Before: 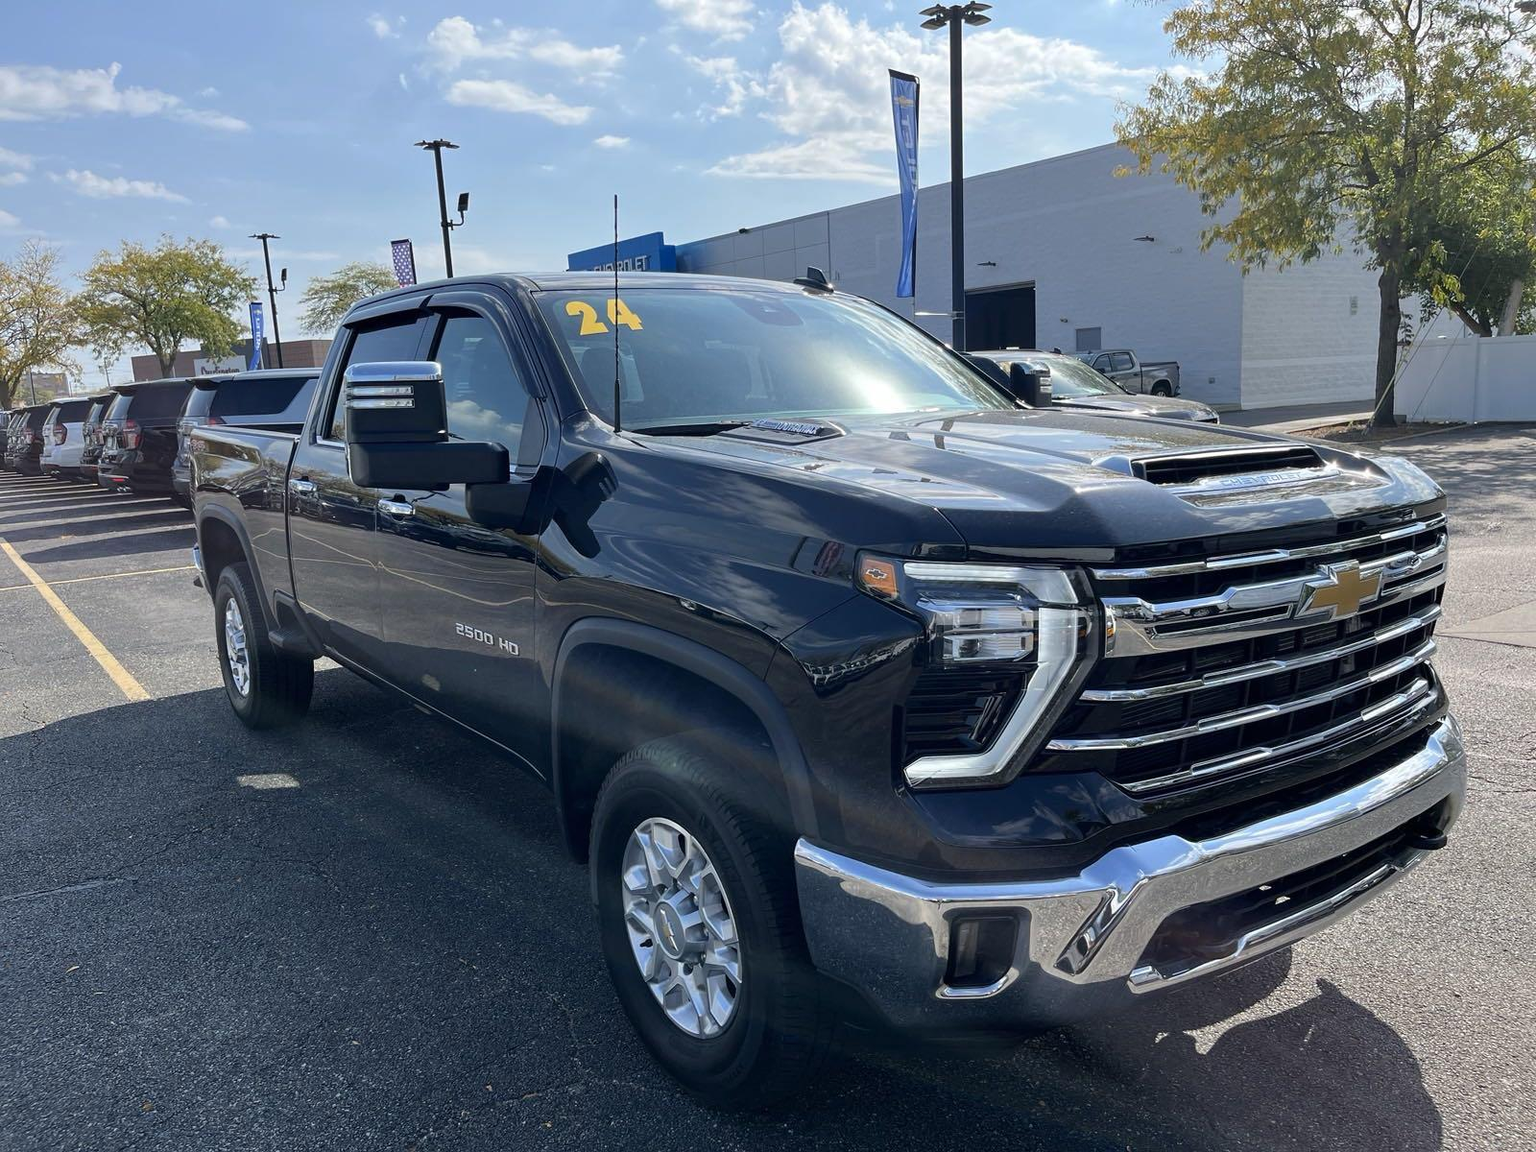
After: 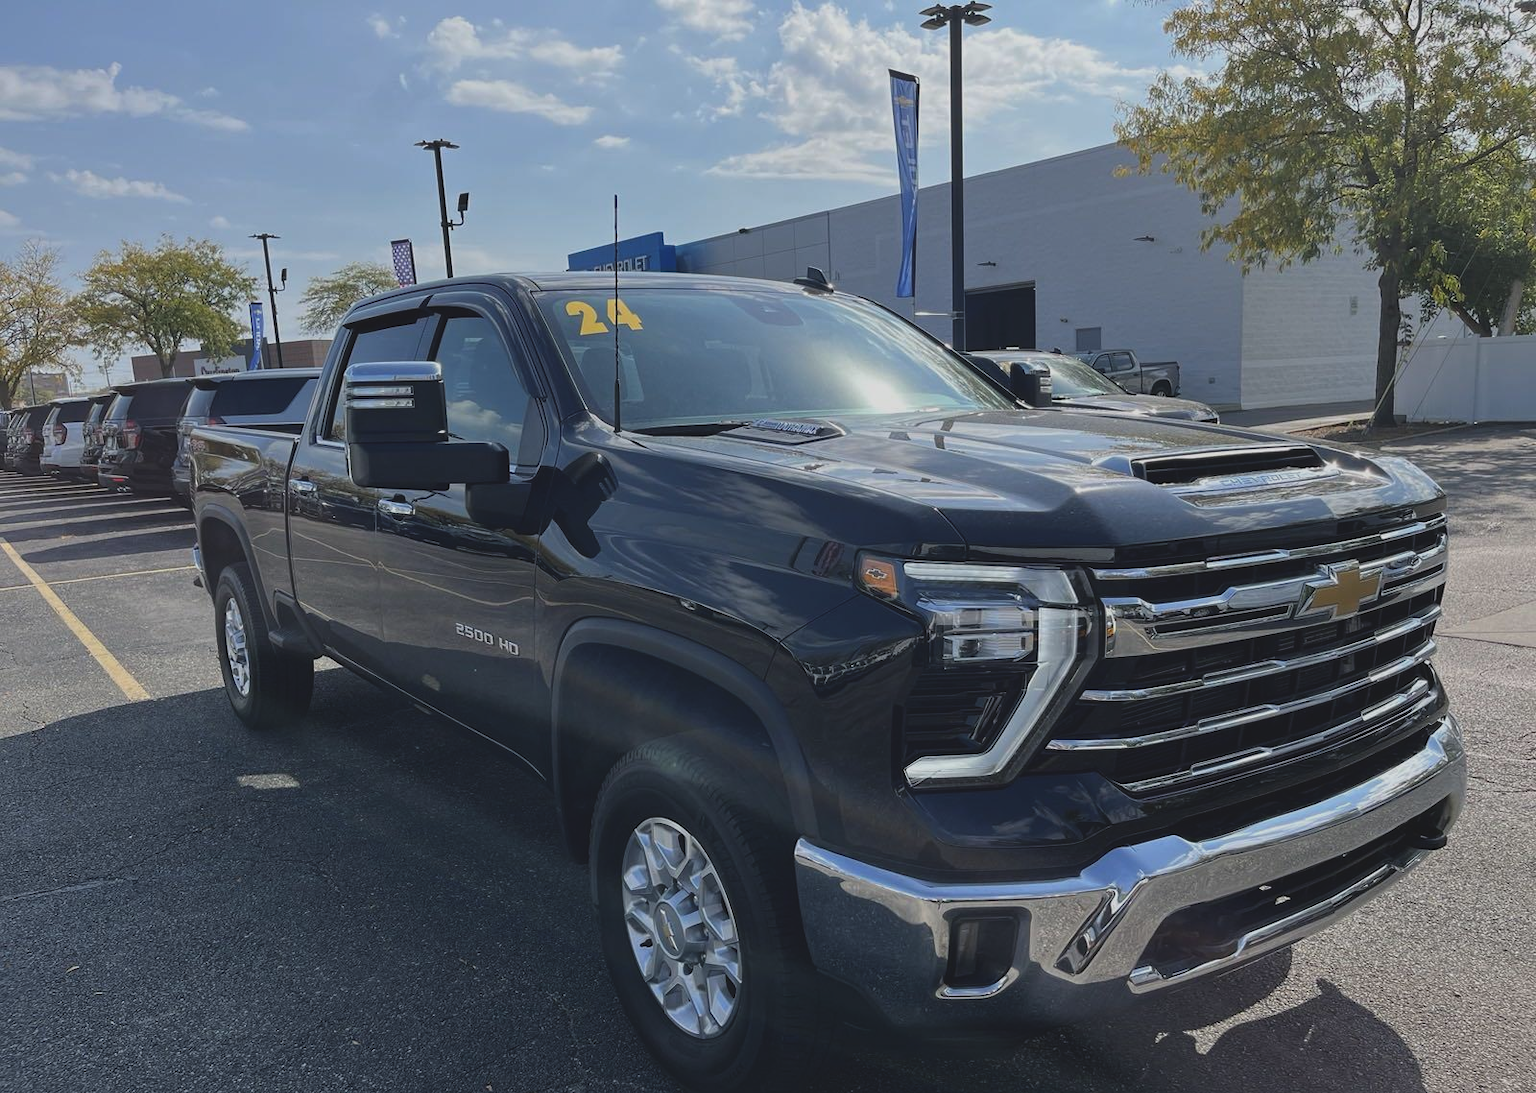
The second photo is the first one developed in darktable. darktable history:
crop and rotate: top 0.007%, bottom 5.05%
exposure: black level correction -0.015, exposure -0.525 EV, compensate highlight preservation false
